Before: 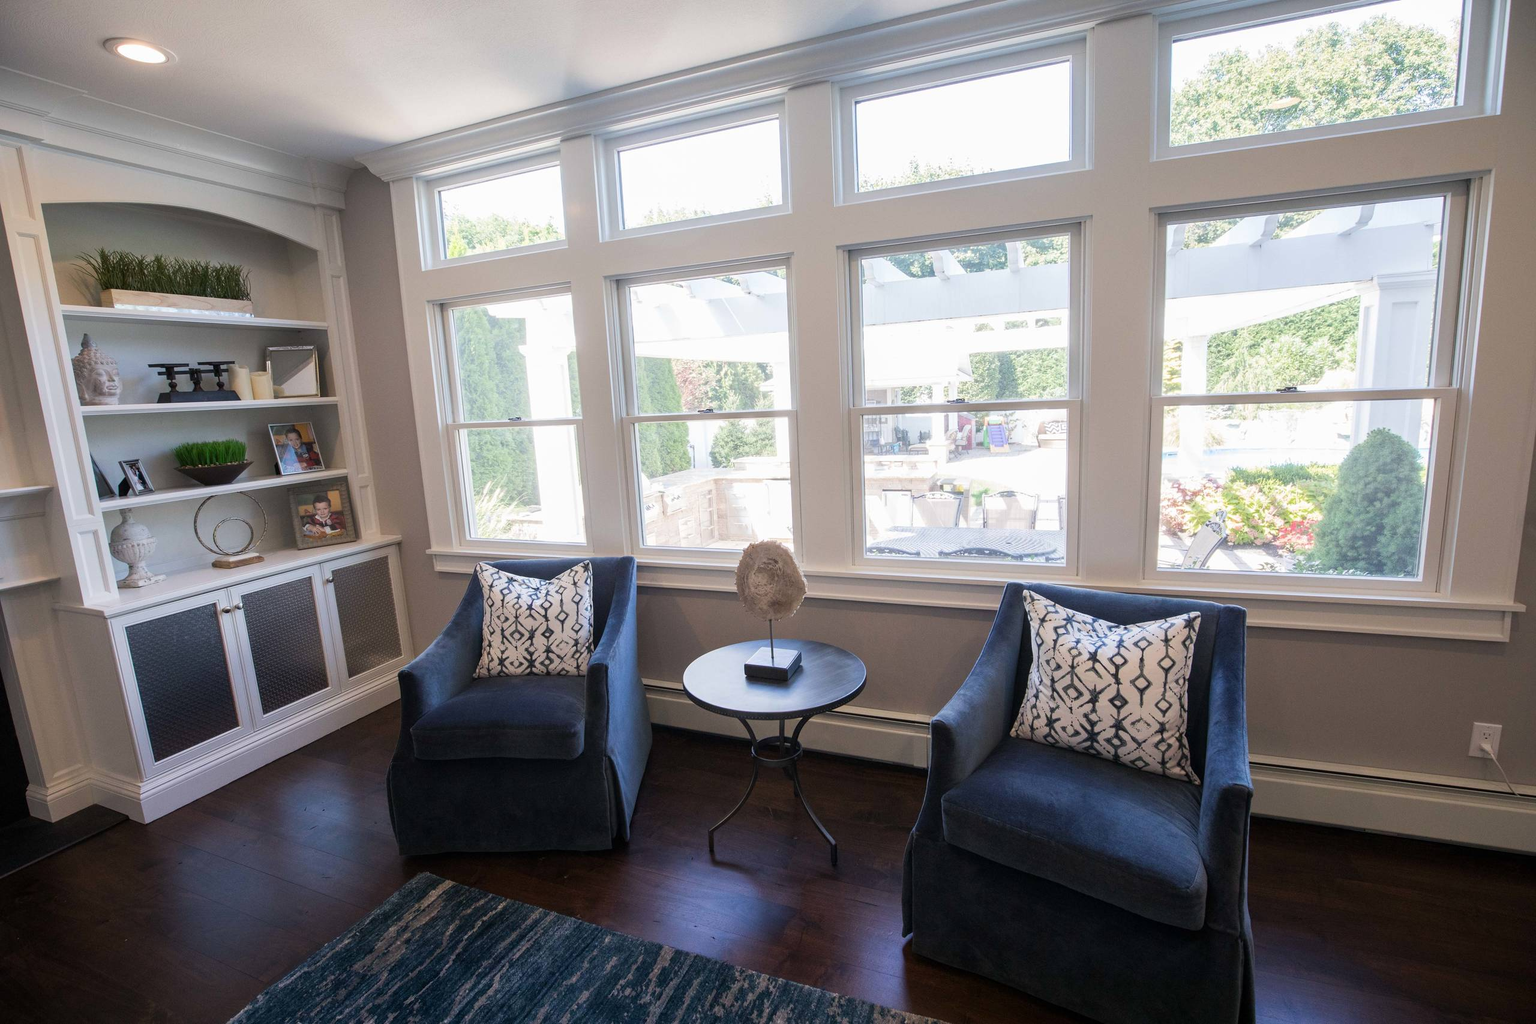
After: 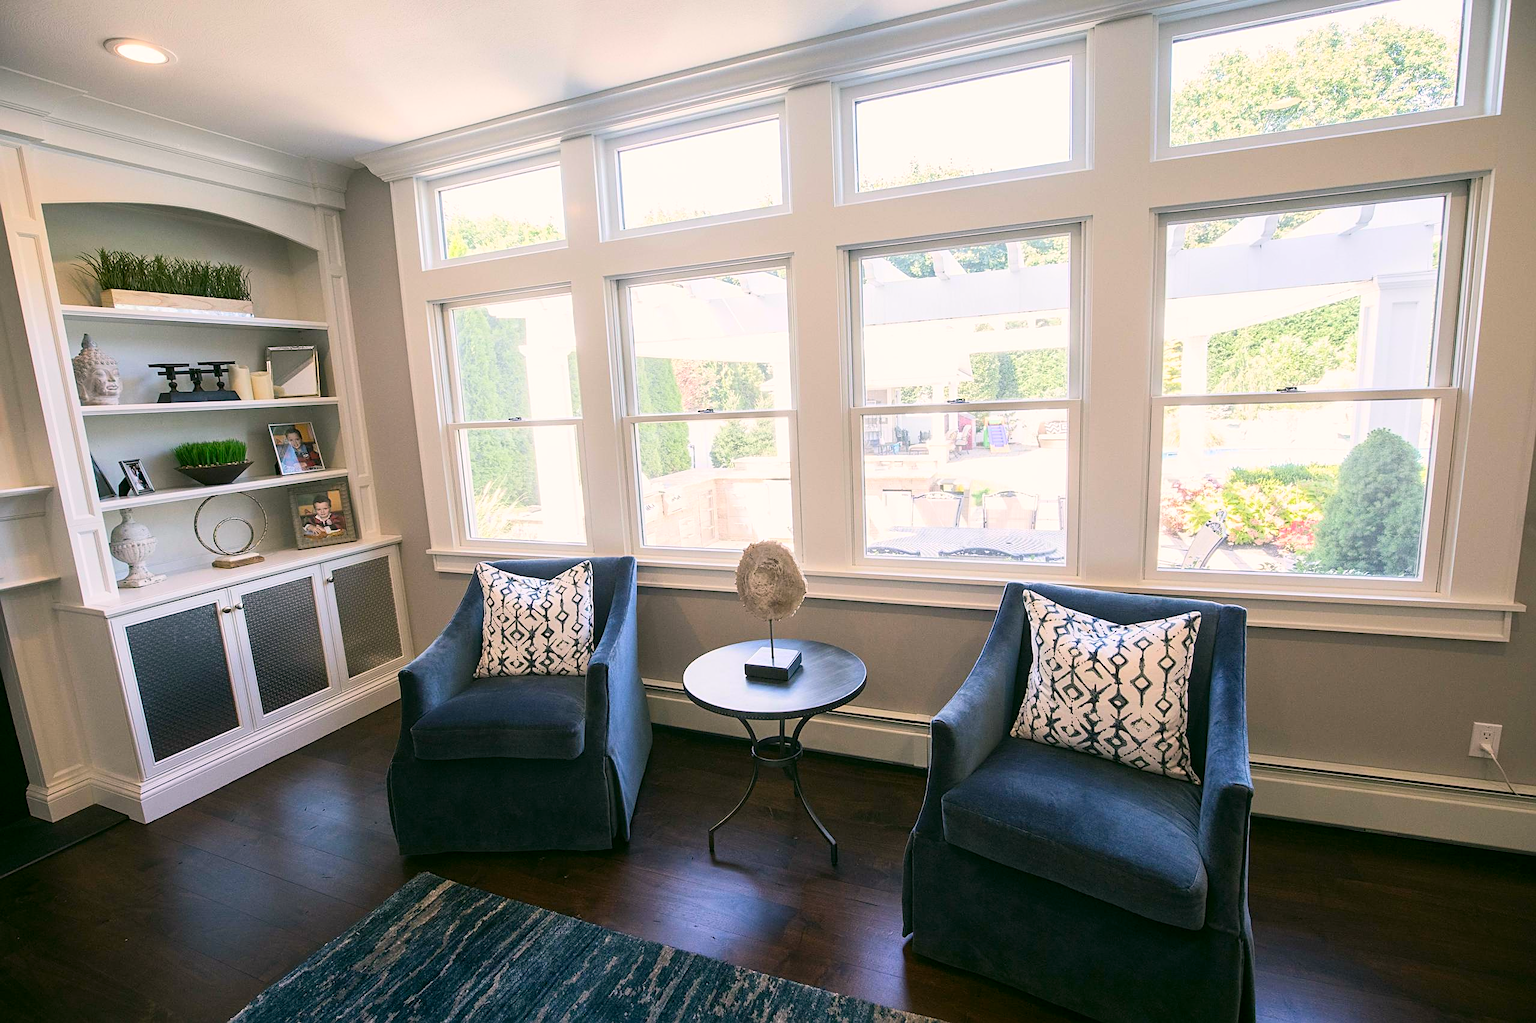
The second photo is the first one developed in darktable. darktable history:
contrast brightness saturation: contrast 0.201, brightness 0.169, saturation 0.224
color correction: highlights a* 4.64, highlights b* 4.97, shadows a* -7.76, shadows b* 5.02
sharpen: on, module defaults
